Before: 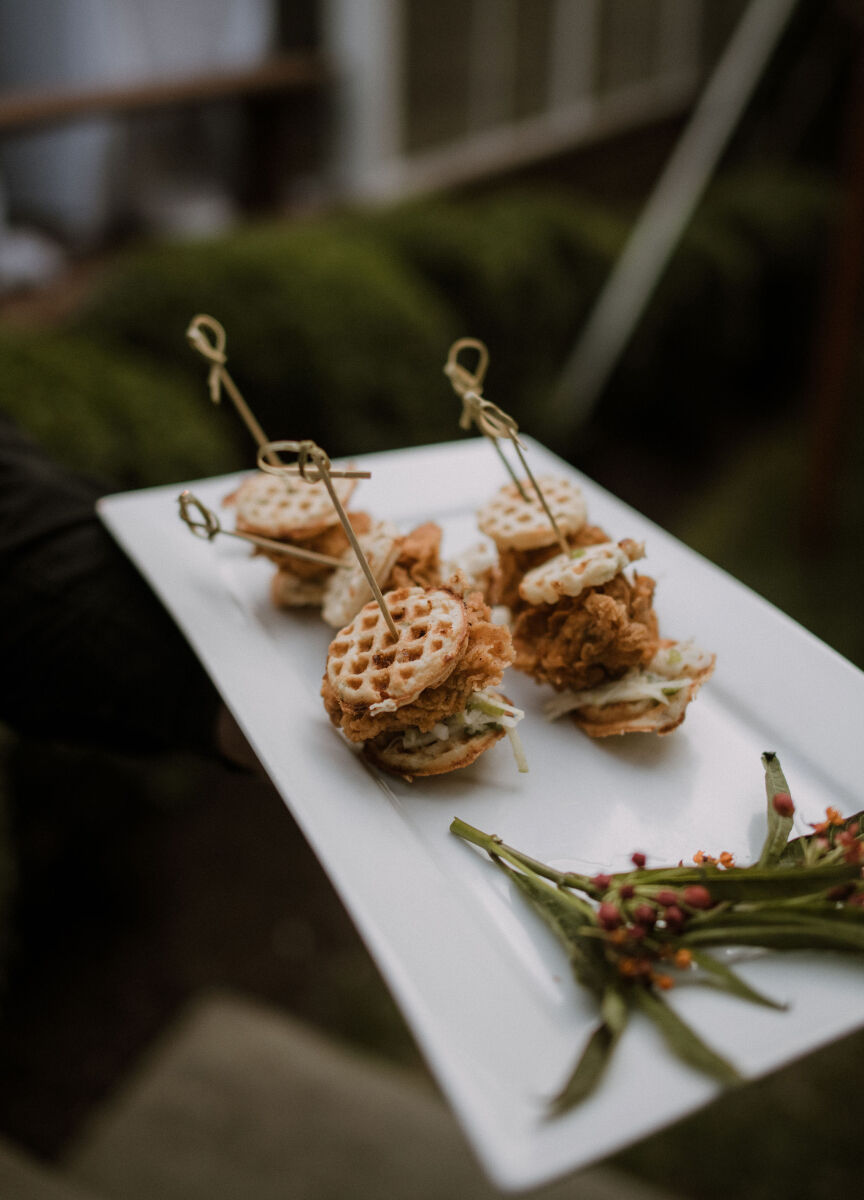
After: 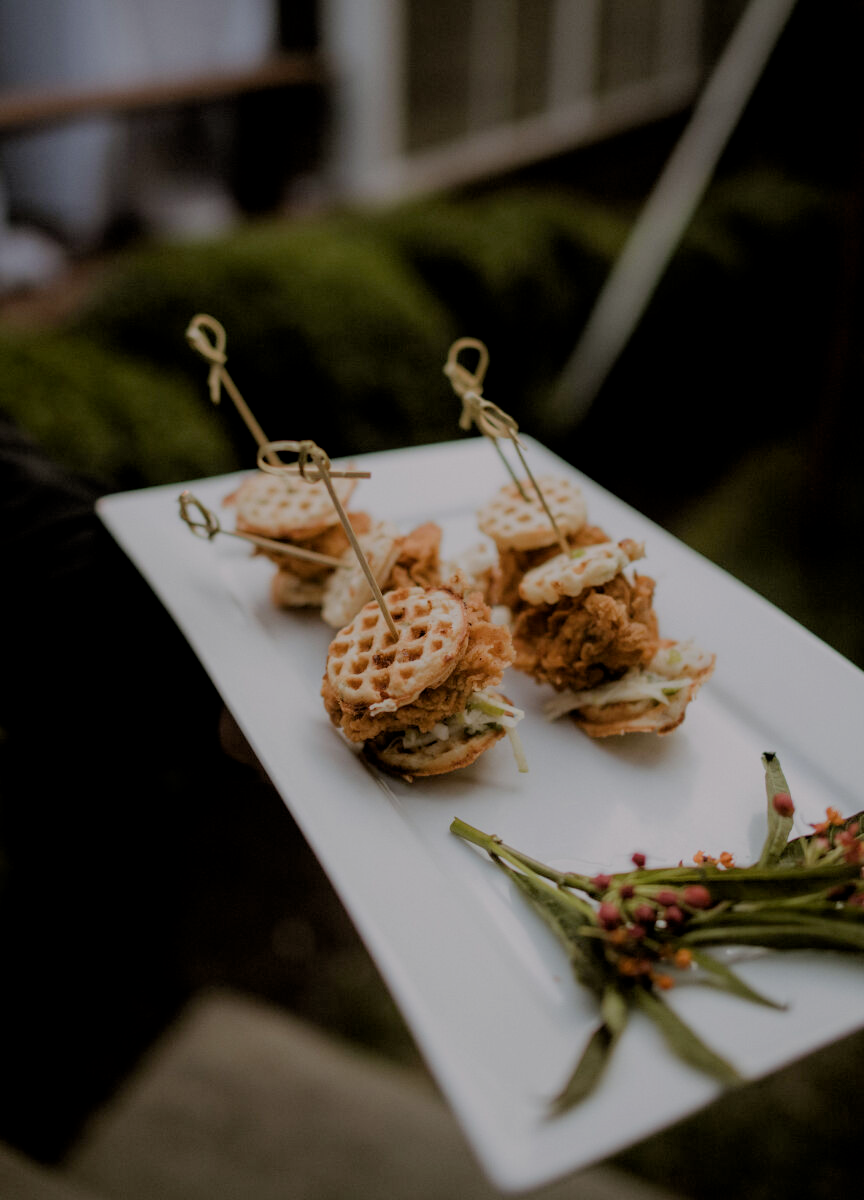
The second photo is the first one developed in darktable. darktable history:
color balance rgb: shadows lift › chroma 3.099%, shadows lift › hue 279.5°, global offset › luminance -0.29%, global offset › hue 262.12°, perceptual saturation grading › global saturation 0.731%, global vibrance 20%
filmic rgb: black relative exposure -8.84 EV, white relative exposure 4.99 EV, target black luminance 0%, hardness 3.77, latitude 66.82%, contrast 0.82, highlights saturation mix 11.11%, shadows ↔ highlights balance 20.44%
